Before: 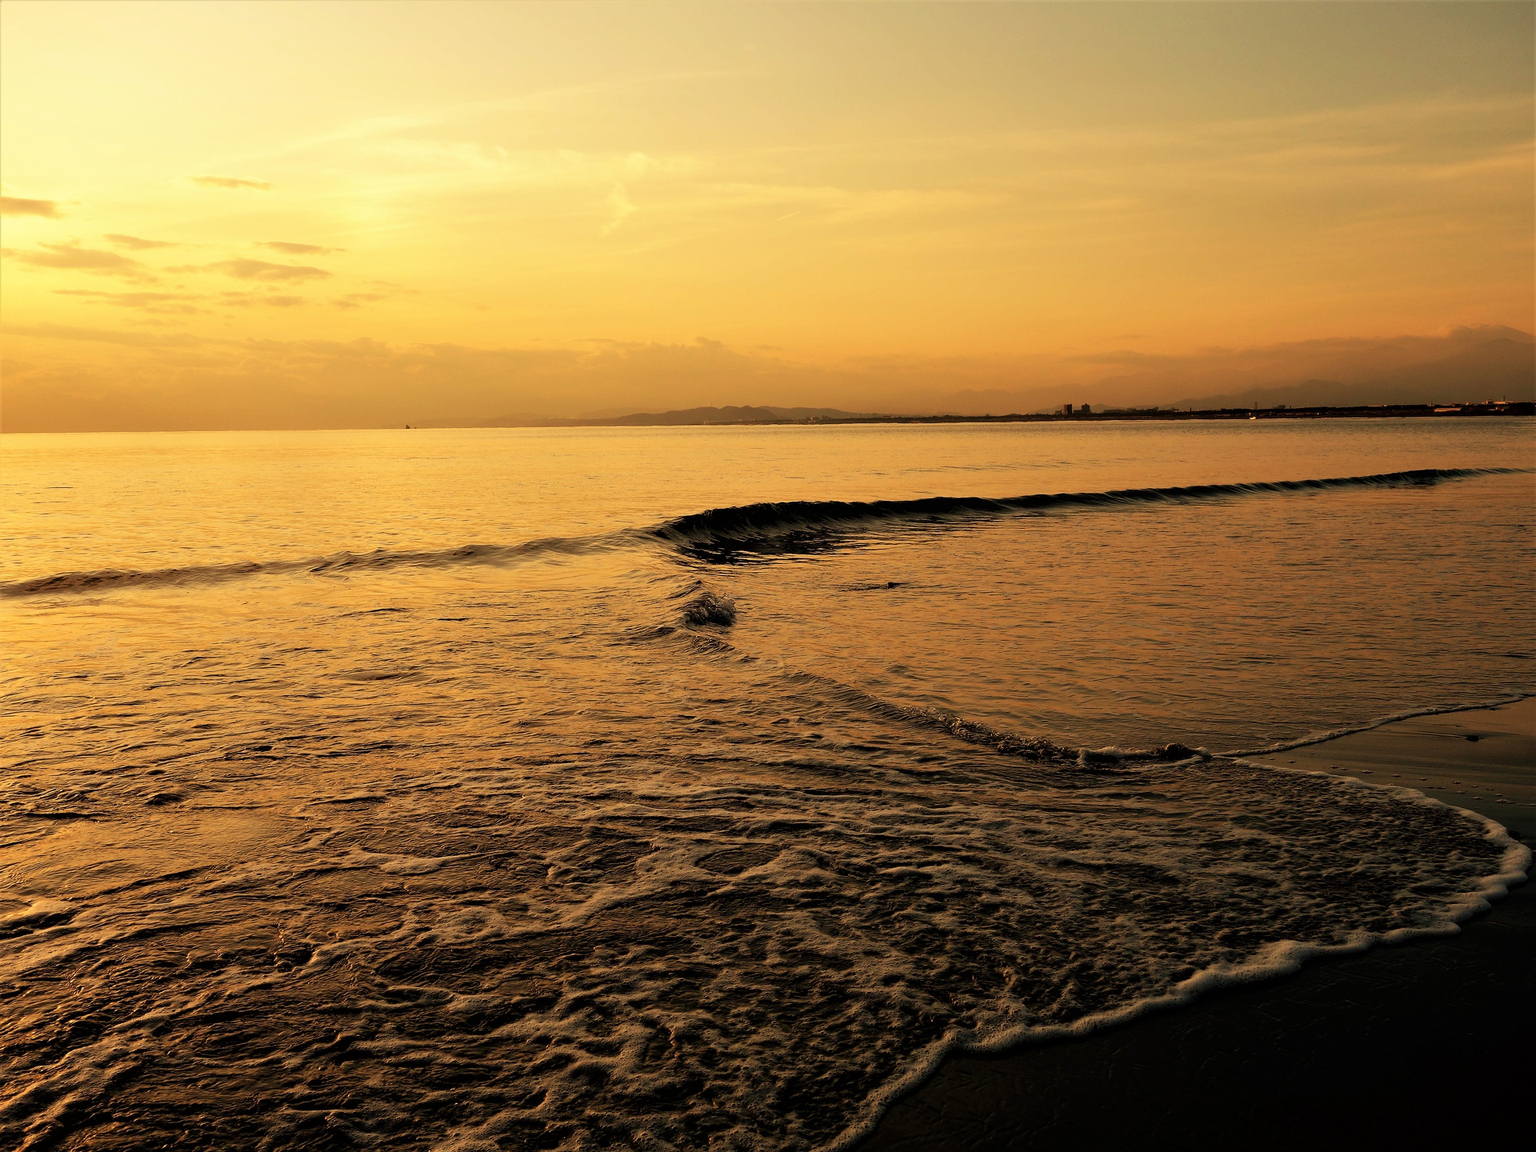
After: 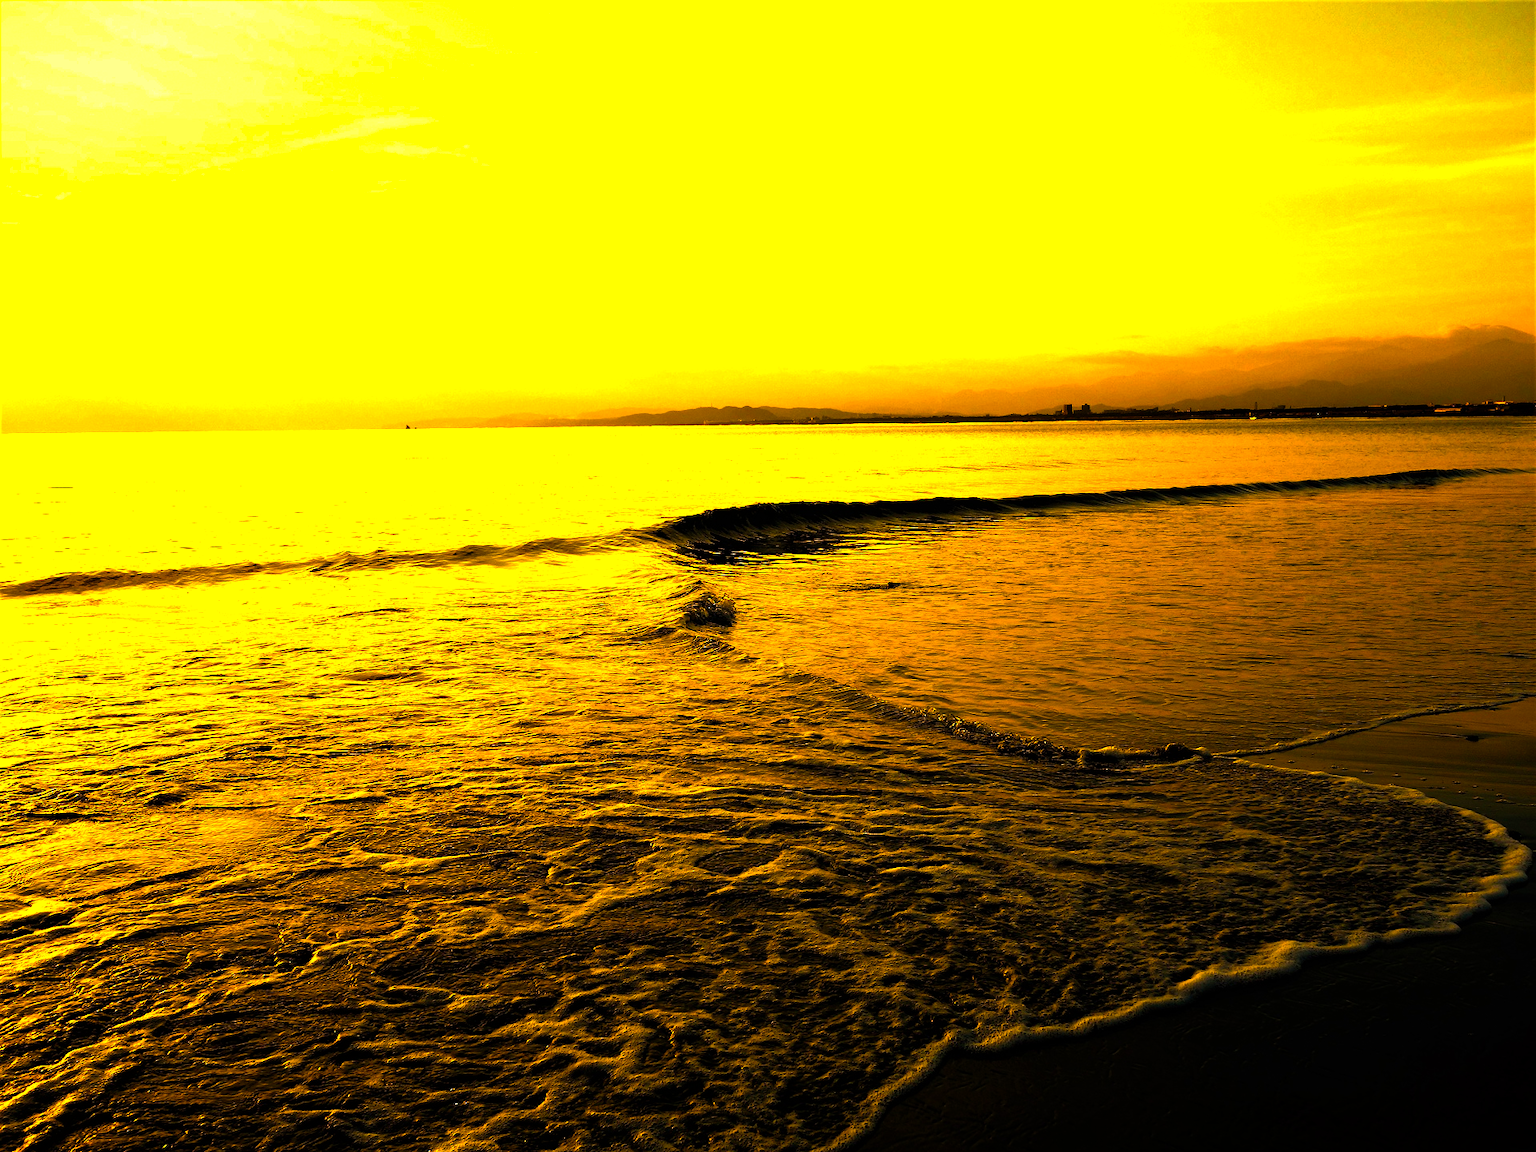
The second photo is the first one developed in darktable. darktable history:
color balance rgb: linear chroma grading › shadows -30%, linear chroma grading › global chroma 35%, perceptual saturation grading › global saturation 75%, perceptual saturation grading › shadows -30%, perceptual brilliance grading › highlights 75%, perceptual brilliance grading › shadows -30%, global vibrance 35%
velvia: on, module defaults
